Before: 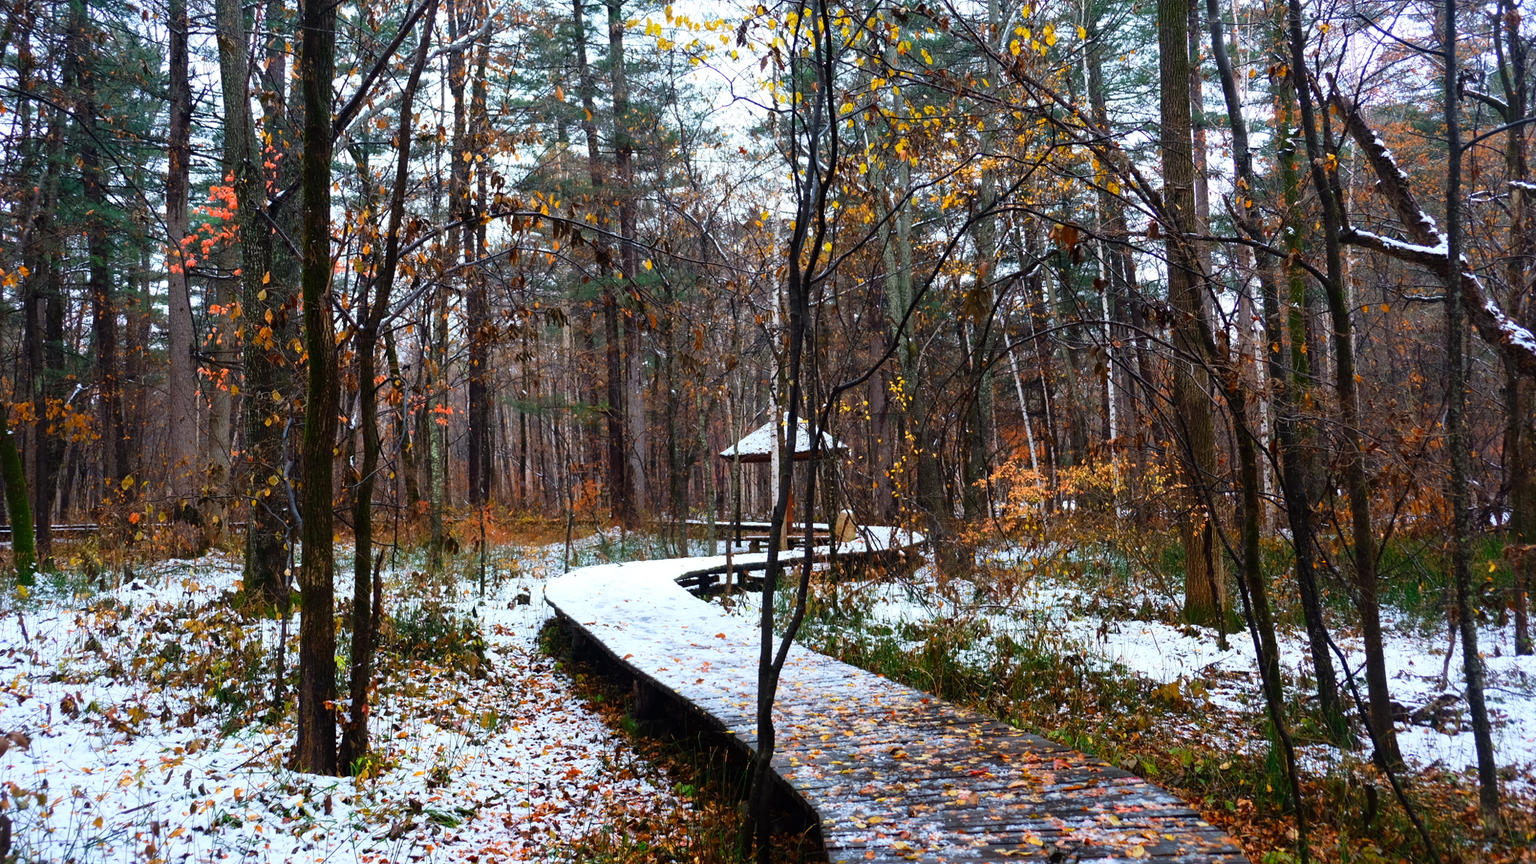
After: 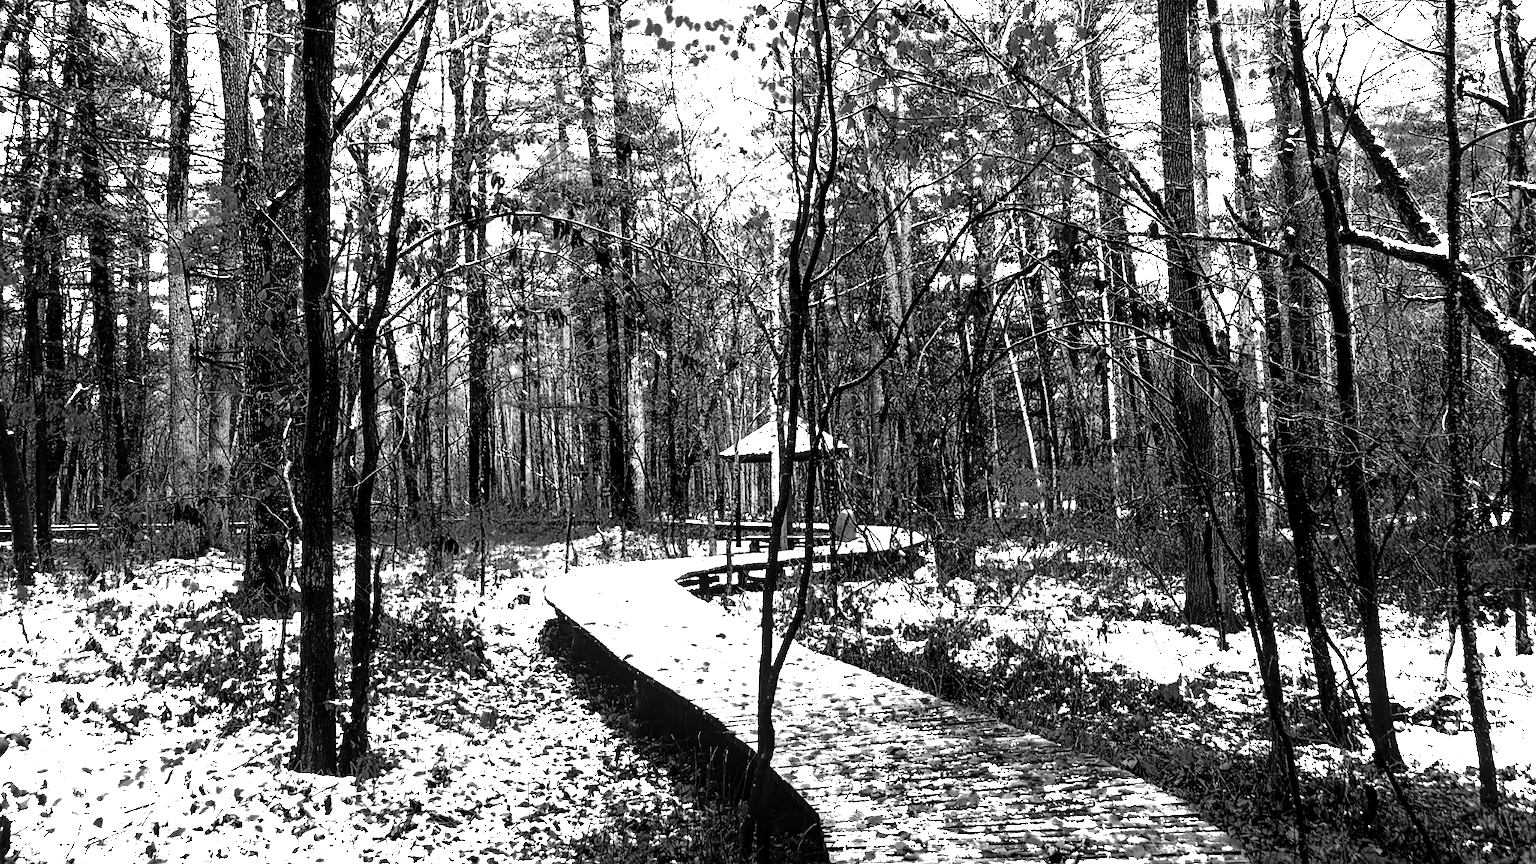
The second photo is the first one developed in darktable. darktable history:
color zones: curves: ch0 [(0.287, 0.048) (0.493, 0.484) (0.737, 0.816)]; ch1 [(0, 0) (0.143, 0) (0.286, 0) (0.429, 0) (0.571, 0) (0.714, 0) (0.857, 0)]
exposure: black level correction 0, exposure 1.098 EV, compensate highlight preservation false
tone curve: curves: ch0 [(0, 0) (0.003, 0.003) (0.011, 0.006) (0.025, 0.01) (0.044, 0.015) (0.069, 0.02) (0.1, 0.027) (0.136, 0.036) (0.177, 0.05) (0.224, 0.07) (0.277, 0.12) (0.335, 0.208) (0.399, 0.334) (0.468, 0.473) (0.543, 0.636) (0.623, 0.795) (0.709, 0.907) (0.801, 0.97) (0.898, 0.989) (1, 1)], color space Lab, linked channels, preserve colors none
local contrast: highlights 60%, shadows 61%, detail 160%
sharpen: on, module defaults
